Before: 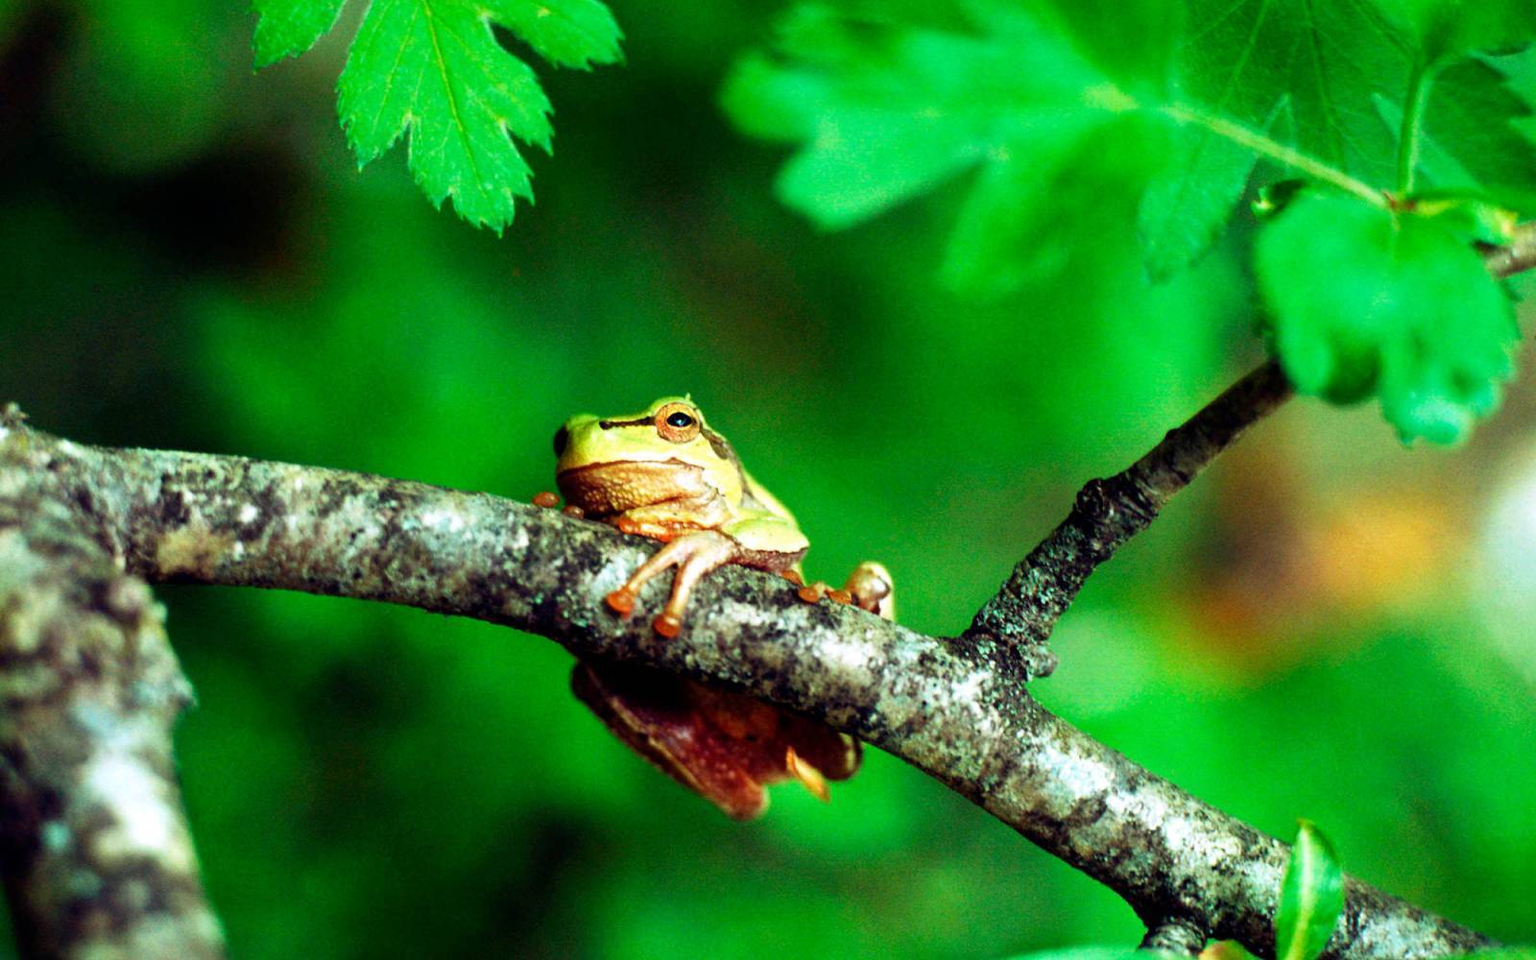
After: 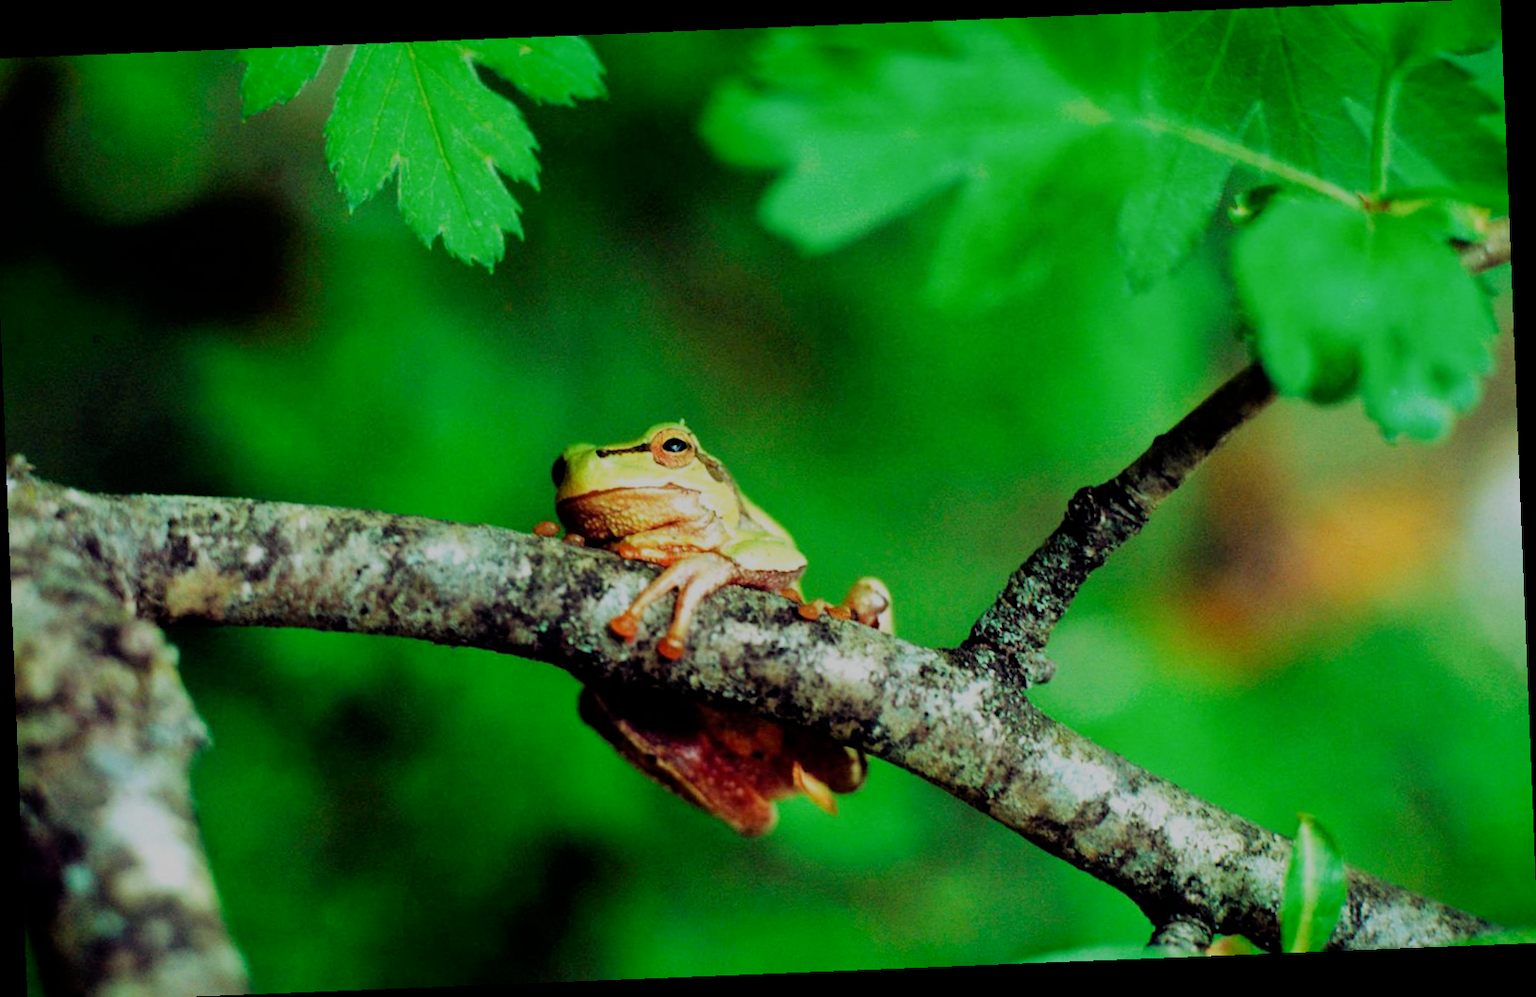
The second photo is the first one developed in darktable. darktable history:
crop and rotate: left 0.614%, top 0.179%, bottom 0.309%
rotate and perspective: rotation -2.29°, automatic cropping off
tone equalizer: -8 EV 0.25 EV, -7 EV 0.417 EV, -6 EV 0.417 EV, -5 EV 0.25 EV, -3 EV -0.25 EV, -2 EV -0.417 EV, -1 EV -0.417 EV, +0 EV -0.25 EV, edges refinement/feathering 500, mask exposure compensation -1.57 EV, preserve details guided filter
exposure: compensate highlight preservation false
filmic rgb: black relative exposure -7.32 EV, white relative exposure 5.09 EV, hardness 3.2
shadows and highlights: shadows -23.08, highlights 46.15, soften with gaussian
